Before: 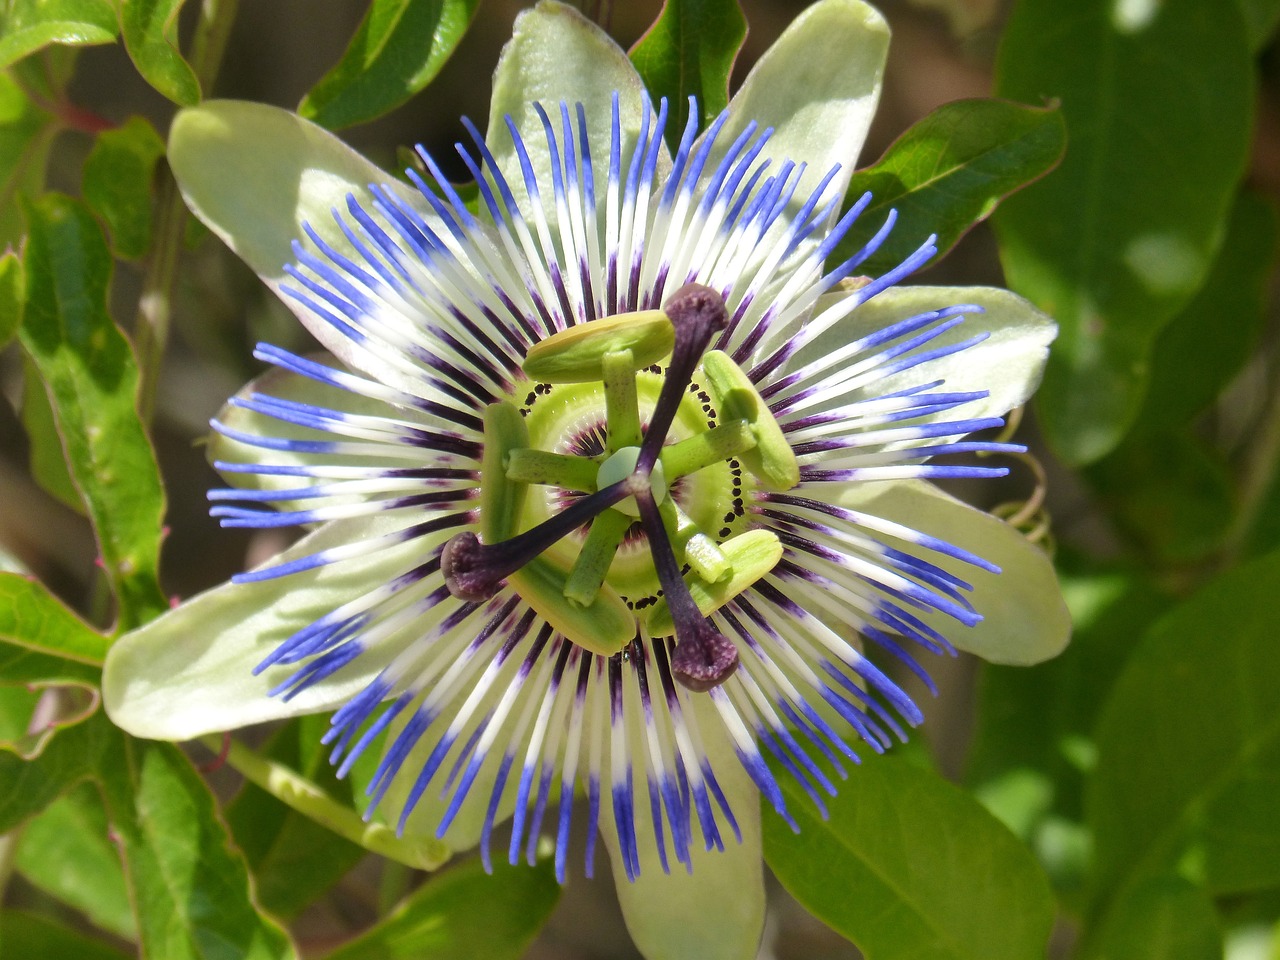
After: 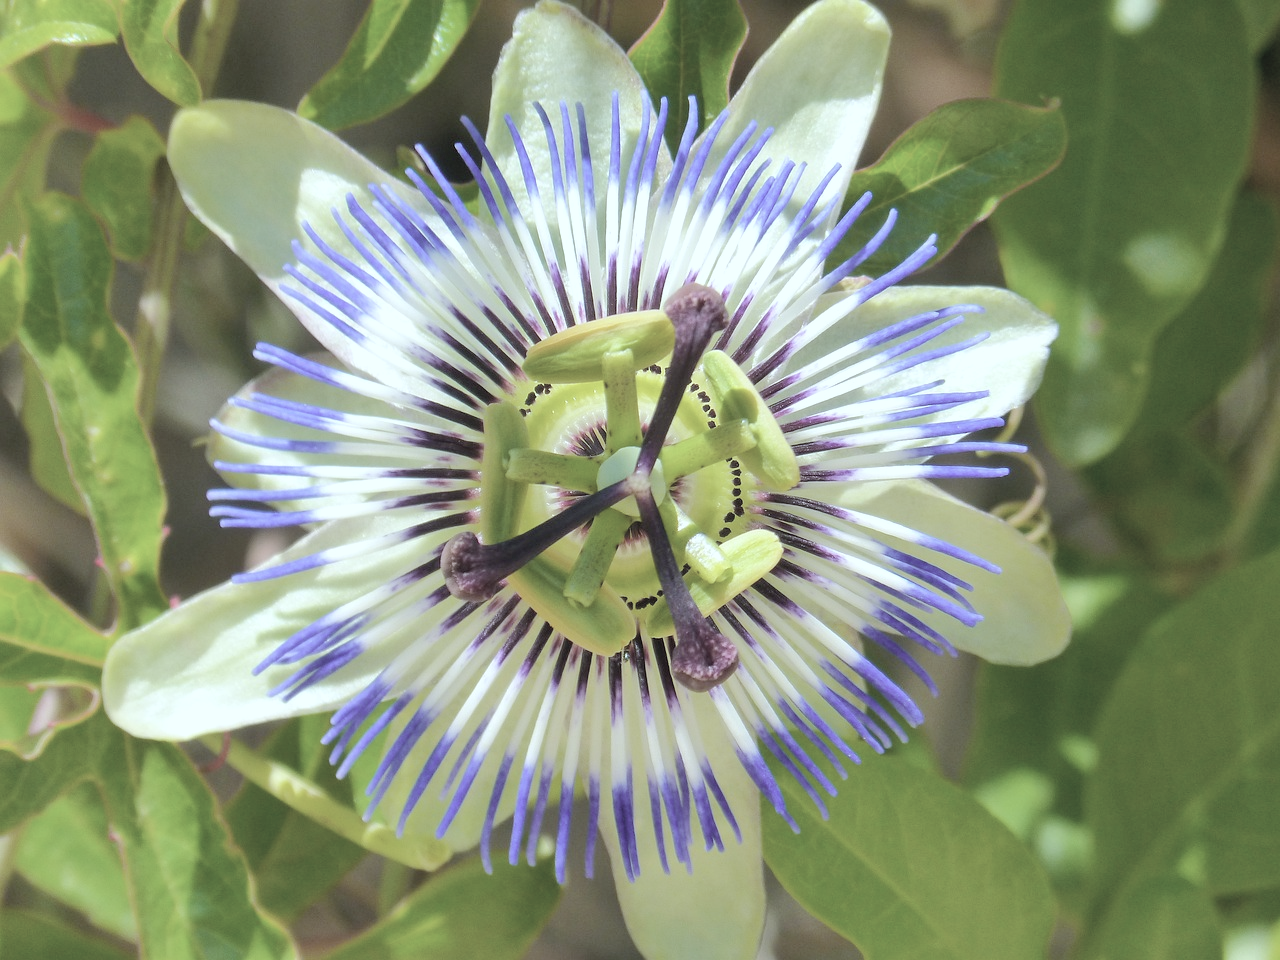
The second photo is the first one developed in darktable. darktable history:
contrast brightness saturation: brightness 0.18, saturation -0.5
color balance rgb: perceptual saturation grading › global saturation 25%, perceptual brilliance grading › mid-tones 10%, perceptual brilliance grading › shadows 15%, global vibrance 20%
color calibration: illuminant Planckian (black body), x 0.368, y 0.361, temperature 4275.92 K
